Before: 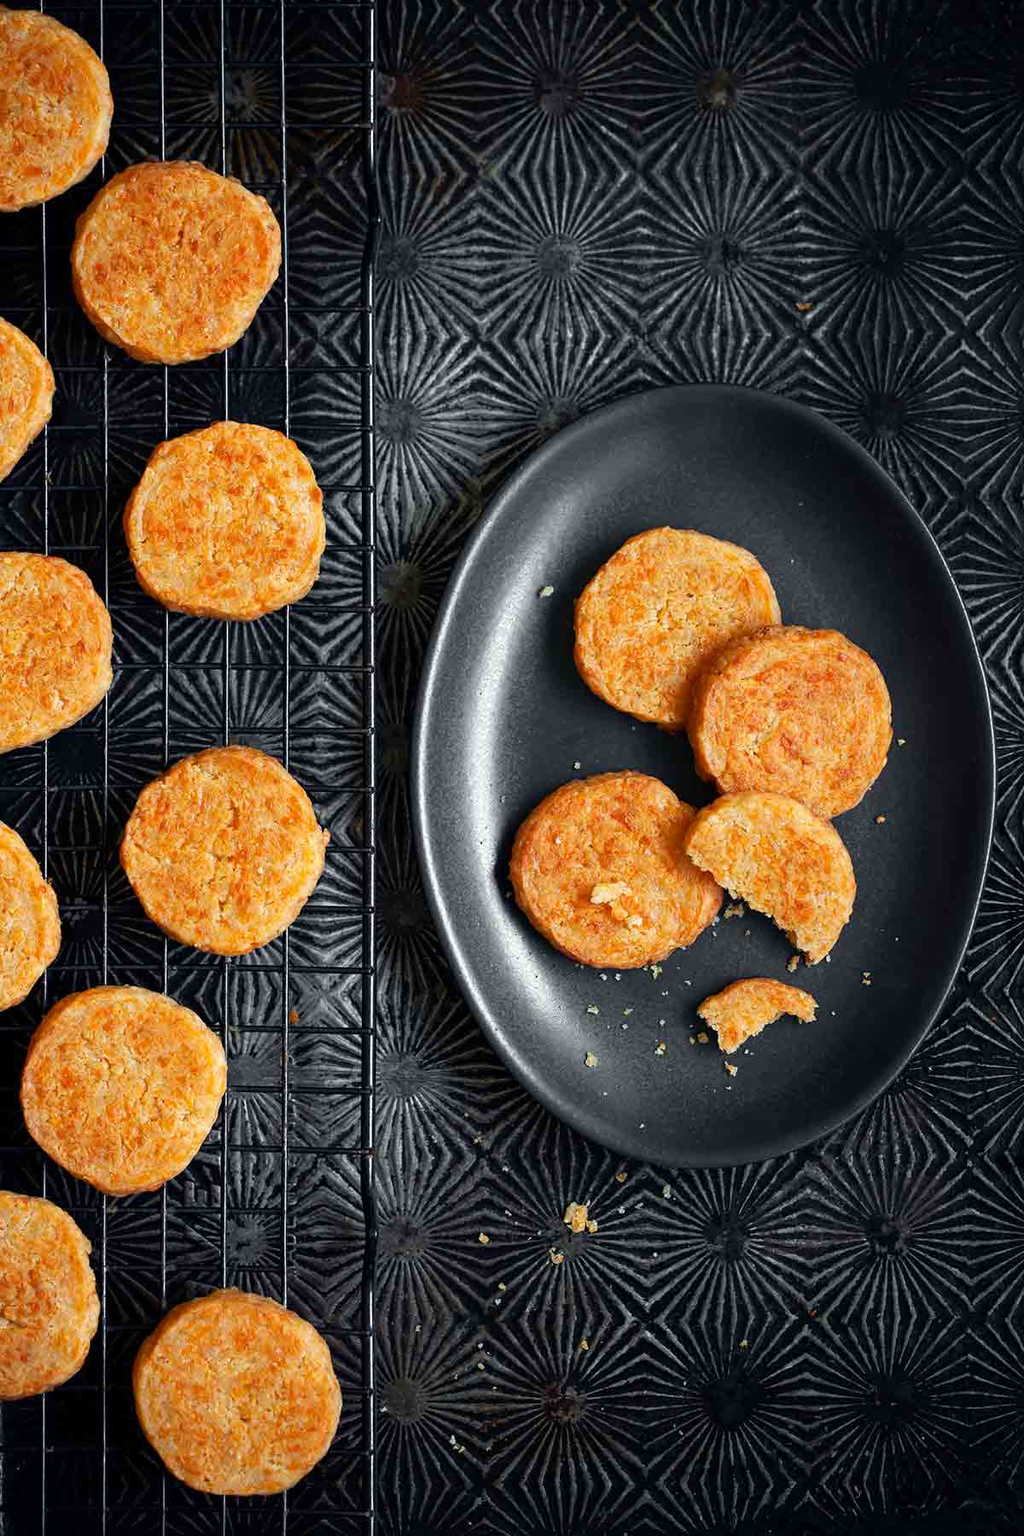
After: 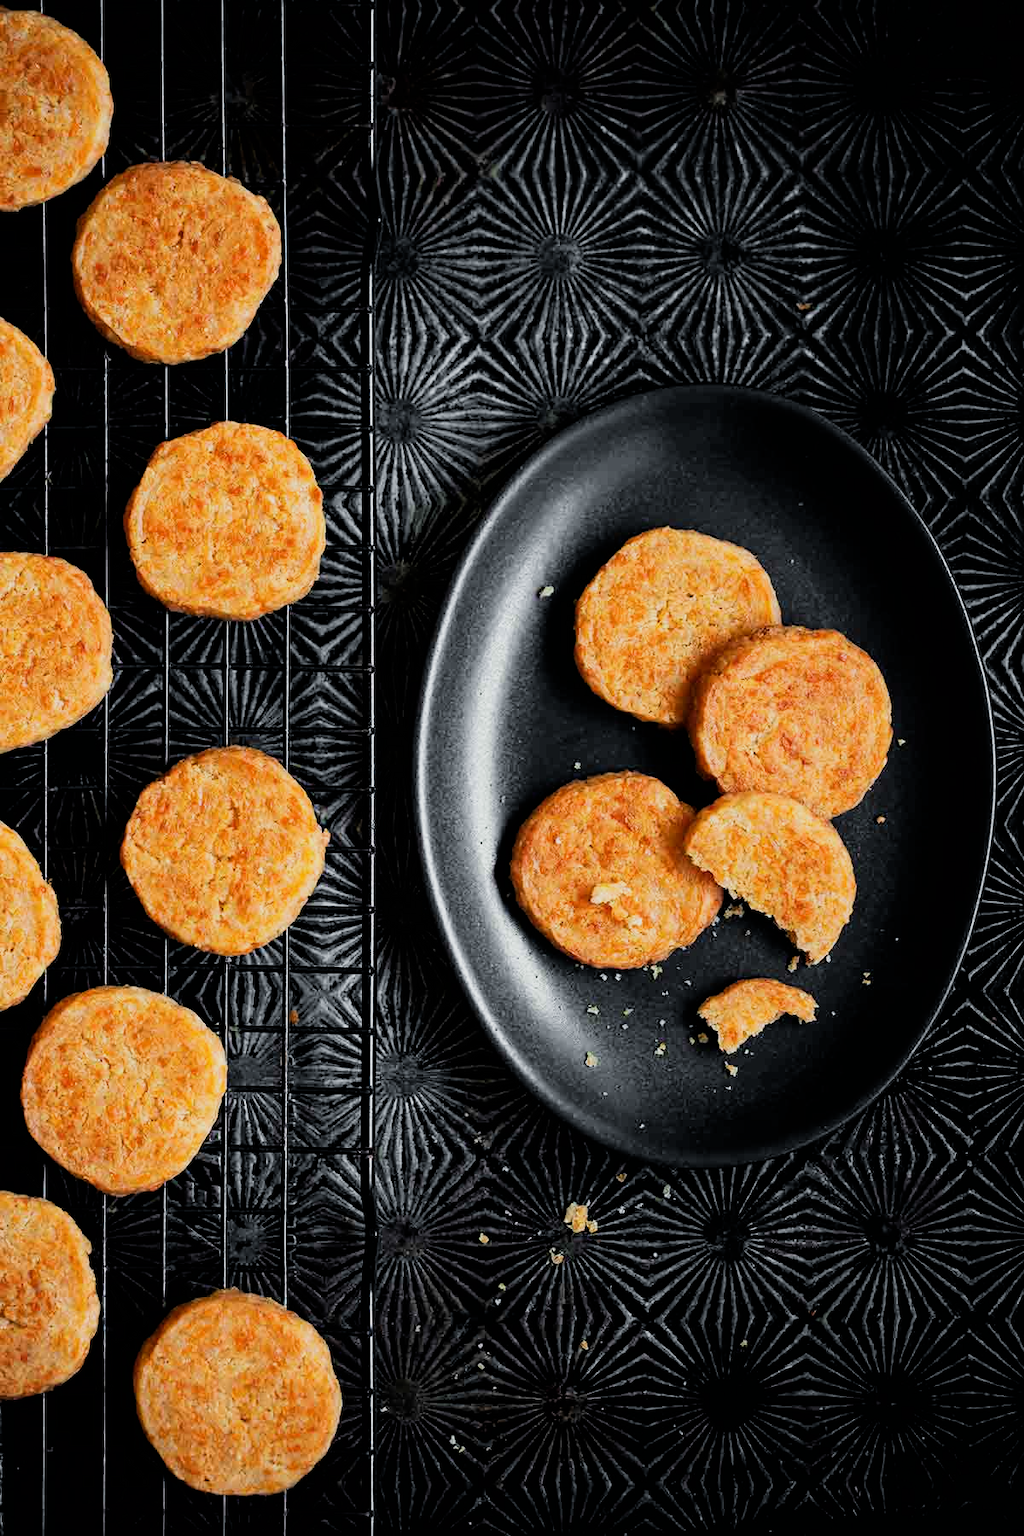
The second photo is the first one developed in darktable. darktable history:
filmic rgb: black relative exposure -5.13 EV, white relative exposure 3.98 EV, hardness 2.88, contrast 1.298, highlights saturation mix -29.05%
